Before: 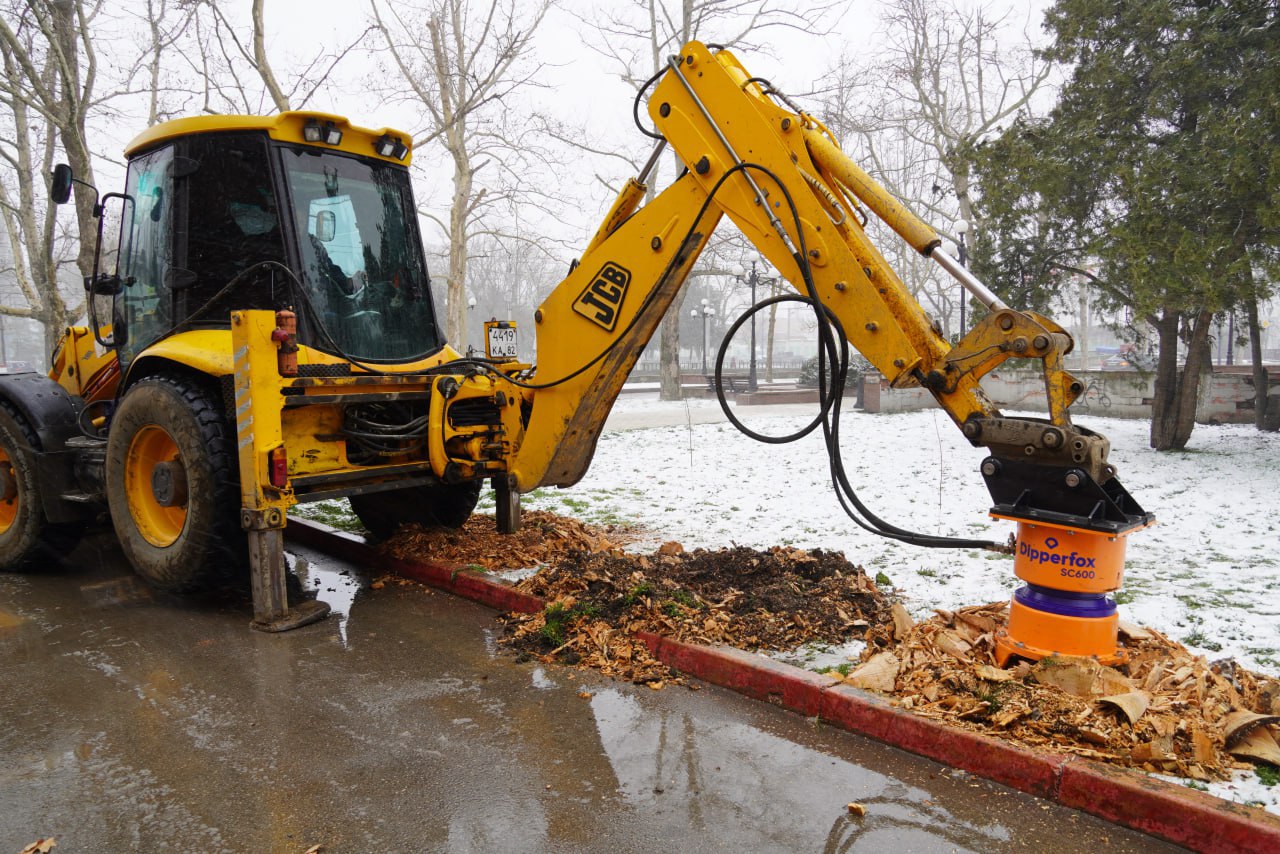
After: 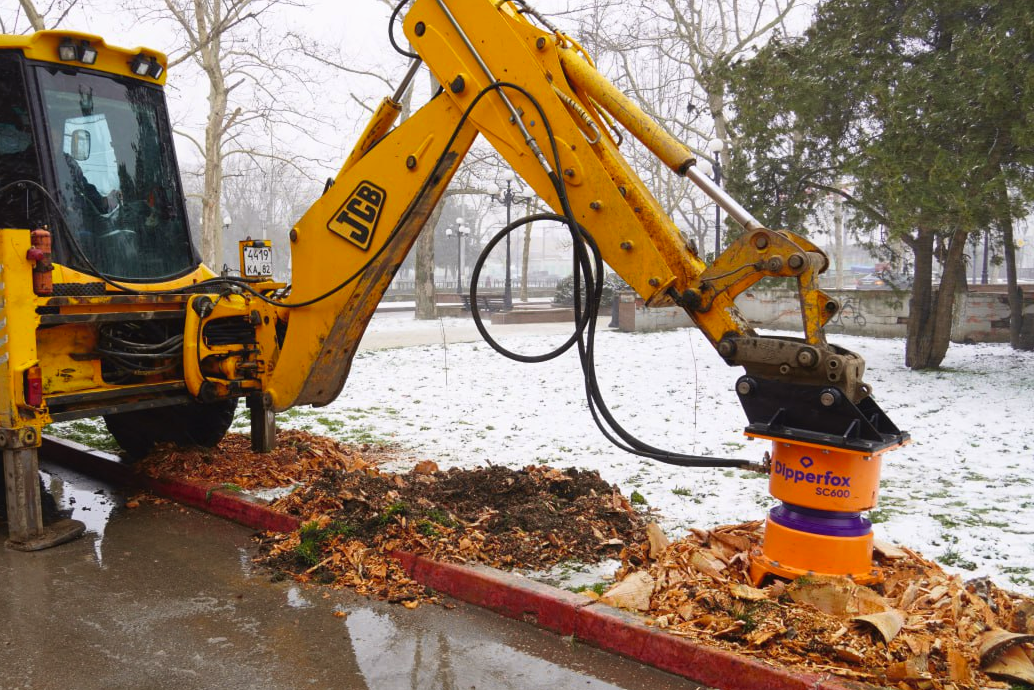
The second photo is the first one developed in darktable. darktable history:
tone curve: curves: ch0 [(0, 0.024) (0.119, 0.146) (0.474, 0.464) (0.718, 0.721) (0.817, 0.839) (1, 0.998)]; ch1 [(0, 0) (0.377, 0.416) (0.439, 0.451) (0.477, 0.477) (0.501, 0.504) (0.538, 0.544) (0.58, 0.602) (0.664, 0.676) (0.783, 0.804) (1, 1)]; ch2 [(0, 0) (0.38, 0.405) (0.463, 0.456) (0.498, 0.497) (0.524, 0.535) (0.578, 0.576) (0.648, 0.665) (1, 1)], color space Lab, independent channels, preserve colors none
crop: left 19.159%, top 9.58%, bottom 9.58%
